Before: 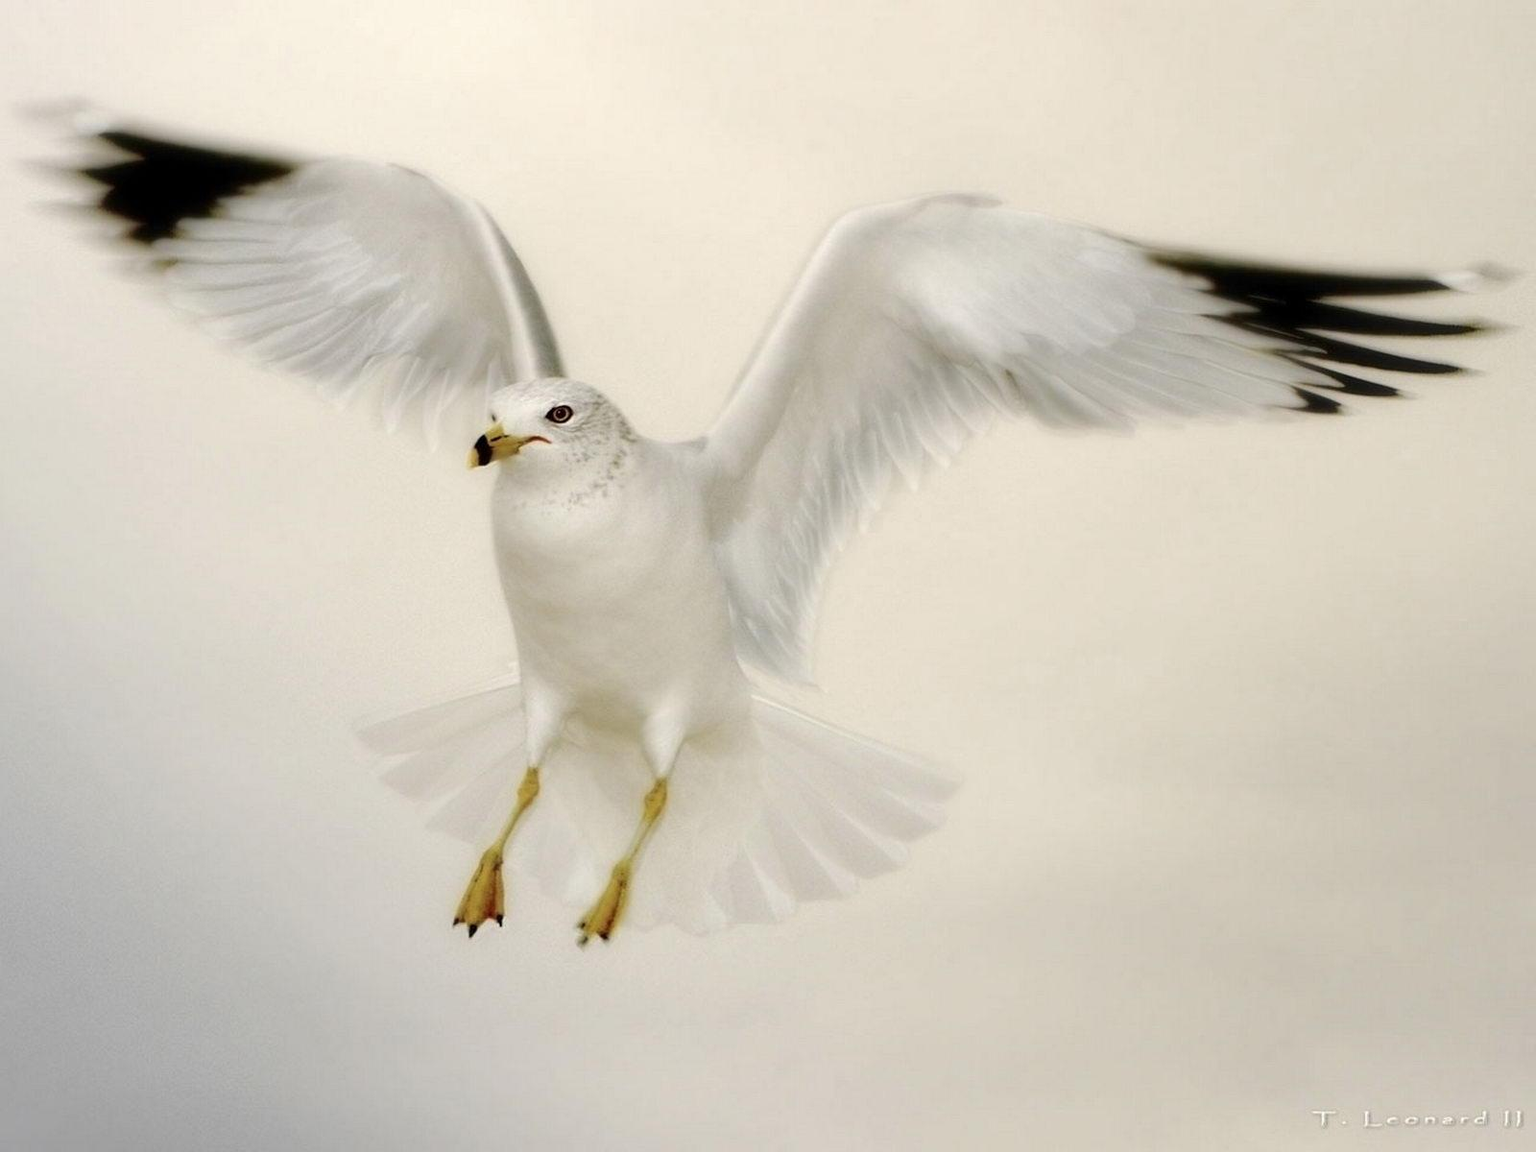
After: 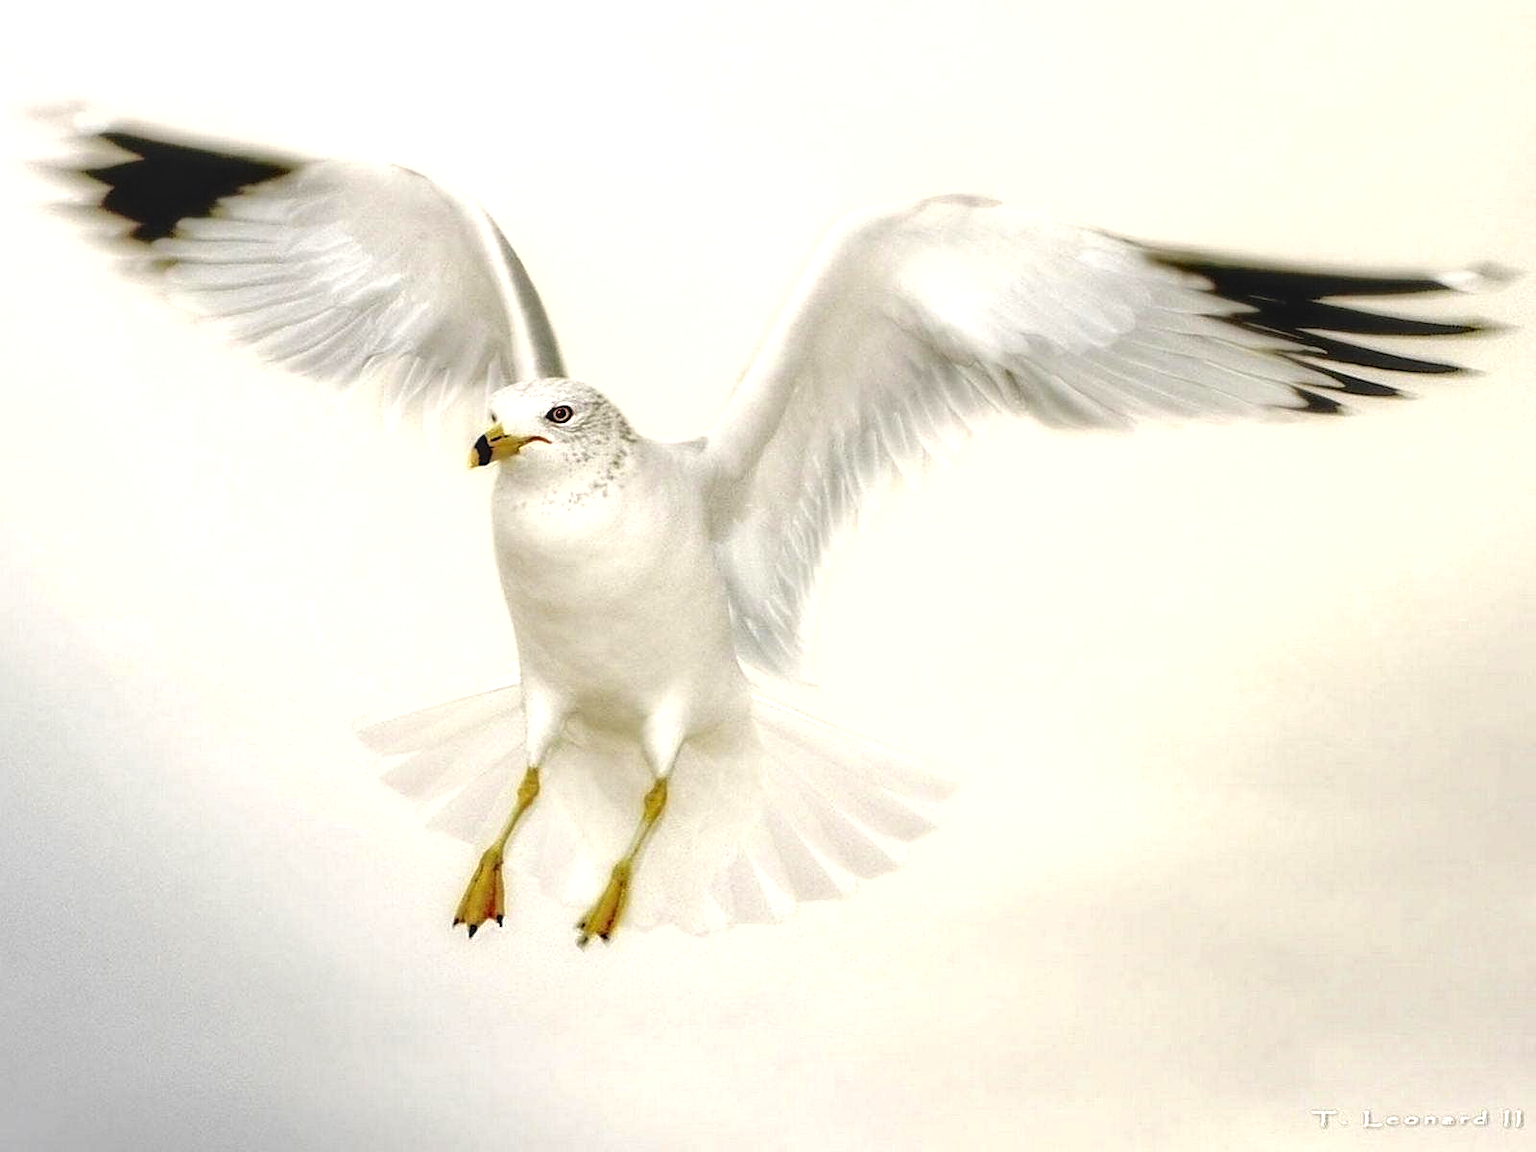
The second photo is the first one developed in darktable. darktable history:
shadows and highlights: shadows 25.65, white point adjustment -2.97, highlights -30.17
levels: black 0.064%, levels [0, 0.435, 0.917]
sharpen: on, module defaults
tone equalizer: -8 EV -0.44 EV, -7 EV -0.393 EV, -6 EV -0.332 EV, -5 EV -0.195 EV, -3 EV 0.237 EV, -2 EV 0.345 EV, -1 EV 0.374 EV, +0 EV 0.443 EV, mask exposure compensation -0.509 EV
local contrast: on, module defaults
